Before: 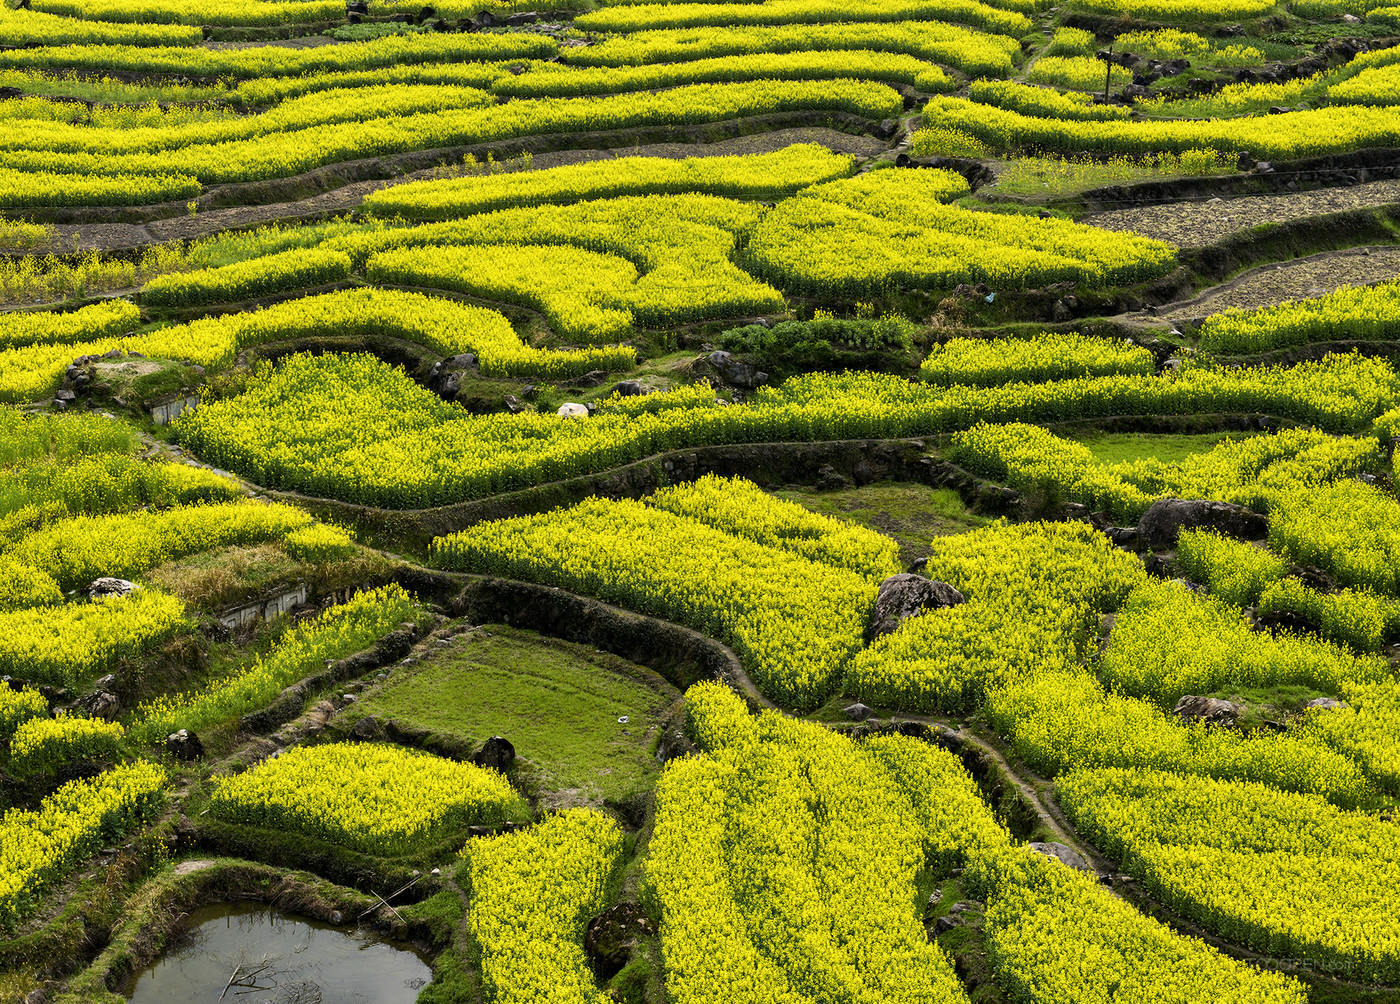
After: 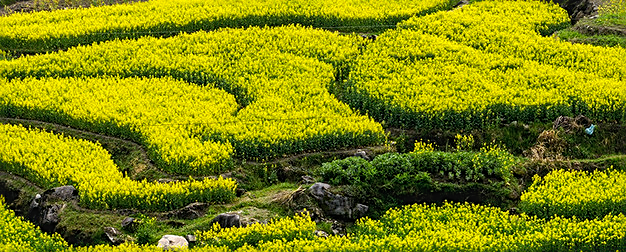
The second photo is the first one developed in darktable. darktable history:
crop: left 28.64%, top 16.832%, right 26.637%, bottom 58.055%
sharpen: on, module defaults
local contrast: detail 110%
